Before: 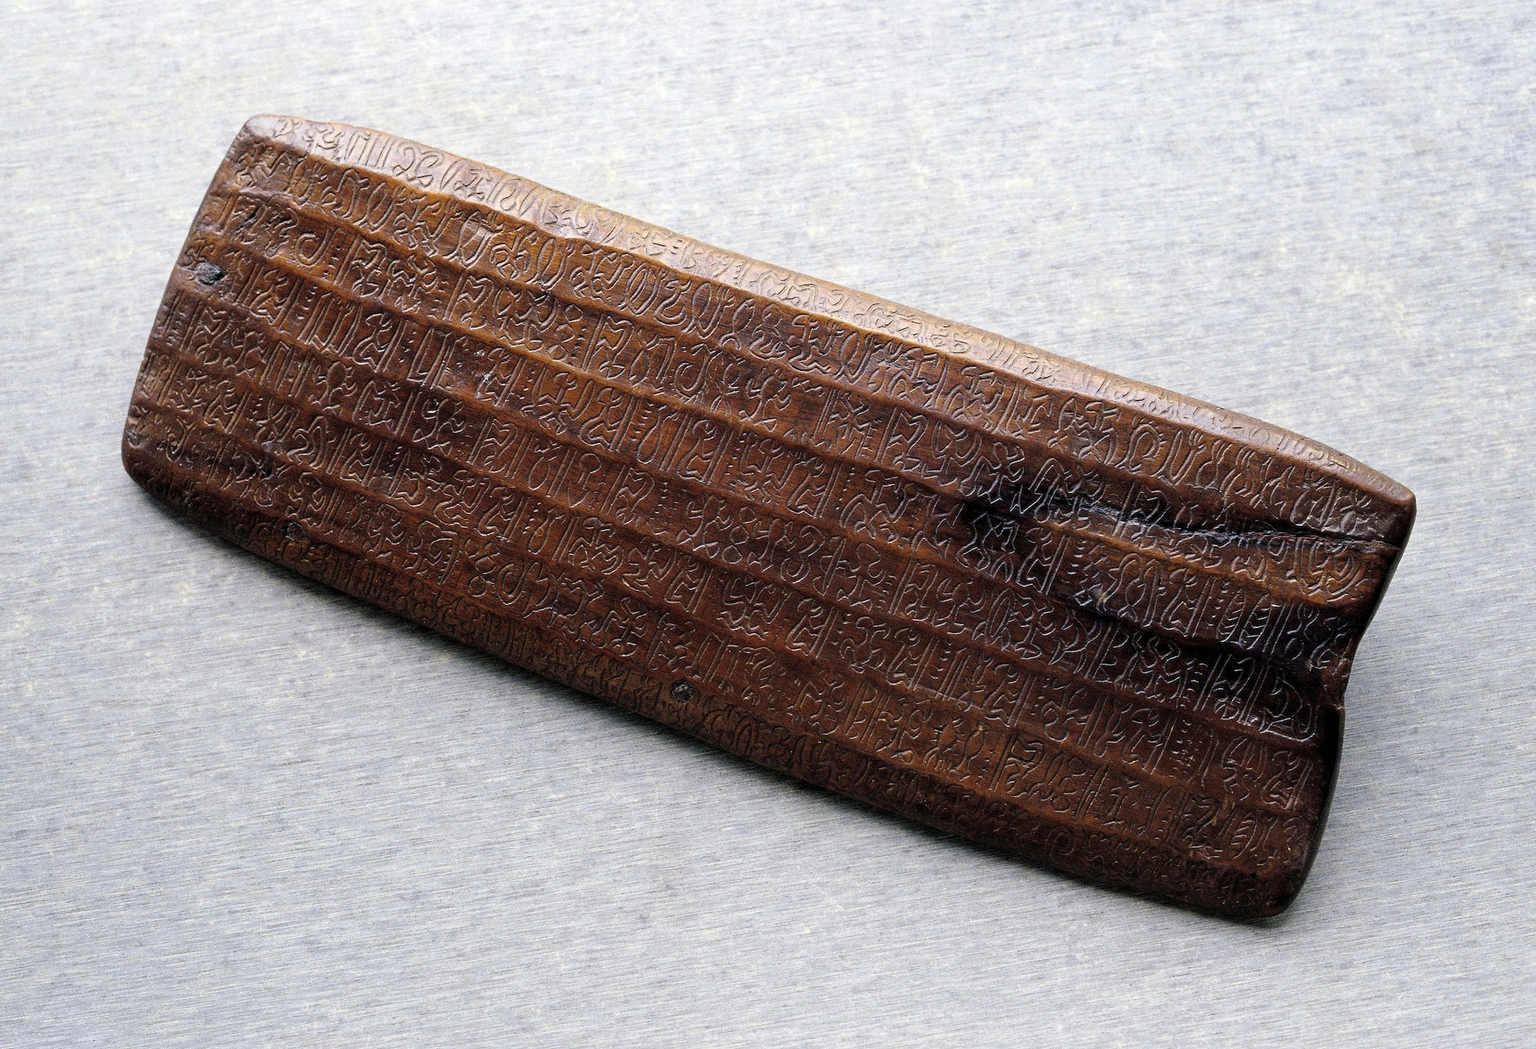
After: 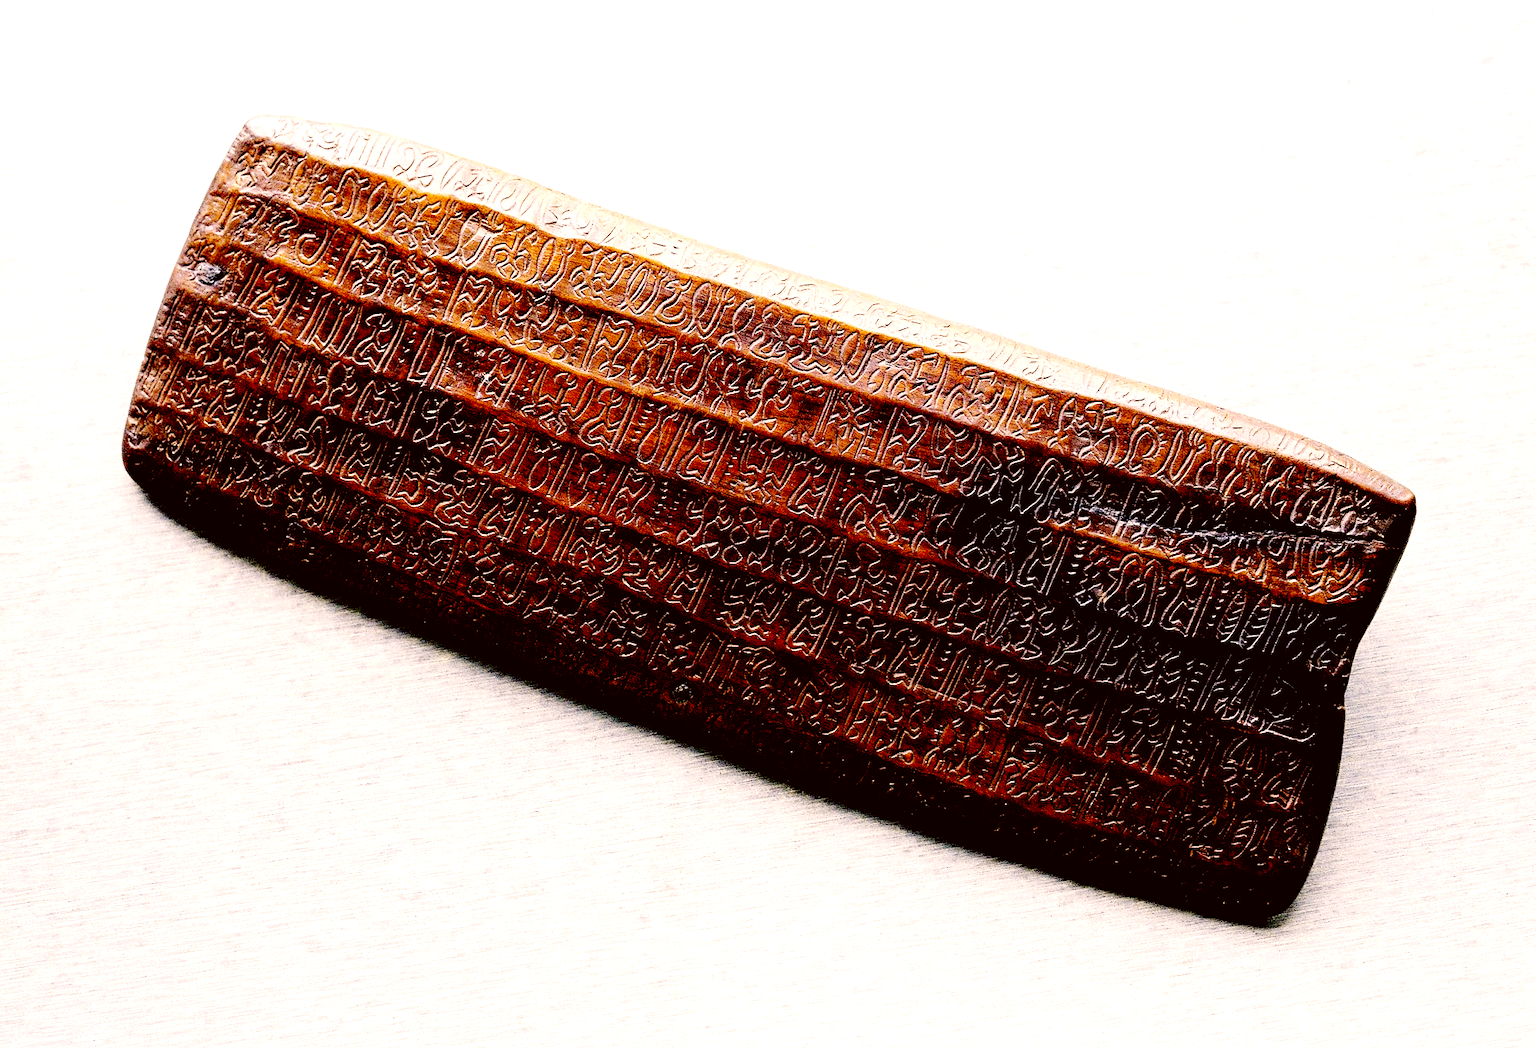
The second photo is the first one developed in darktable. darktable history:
color correction: highlights a* 6.27, highlights b* 8.19, shadows a* 5.94, shadows b* 7.23, saturation 0.9
exposure: black level correction 0.035, exposure 0.9 EV, compensate highlight preservation false
base curve: curves: ch0 [(0, 0) (0.036, 0.025) (0.121, 0.166) (0.206, 0.329) (0.605, 0.79) (1, 1)], preserve colors none
